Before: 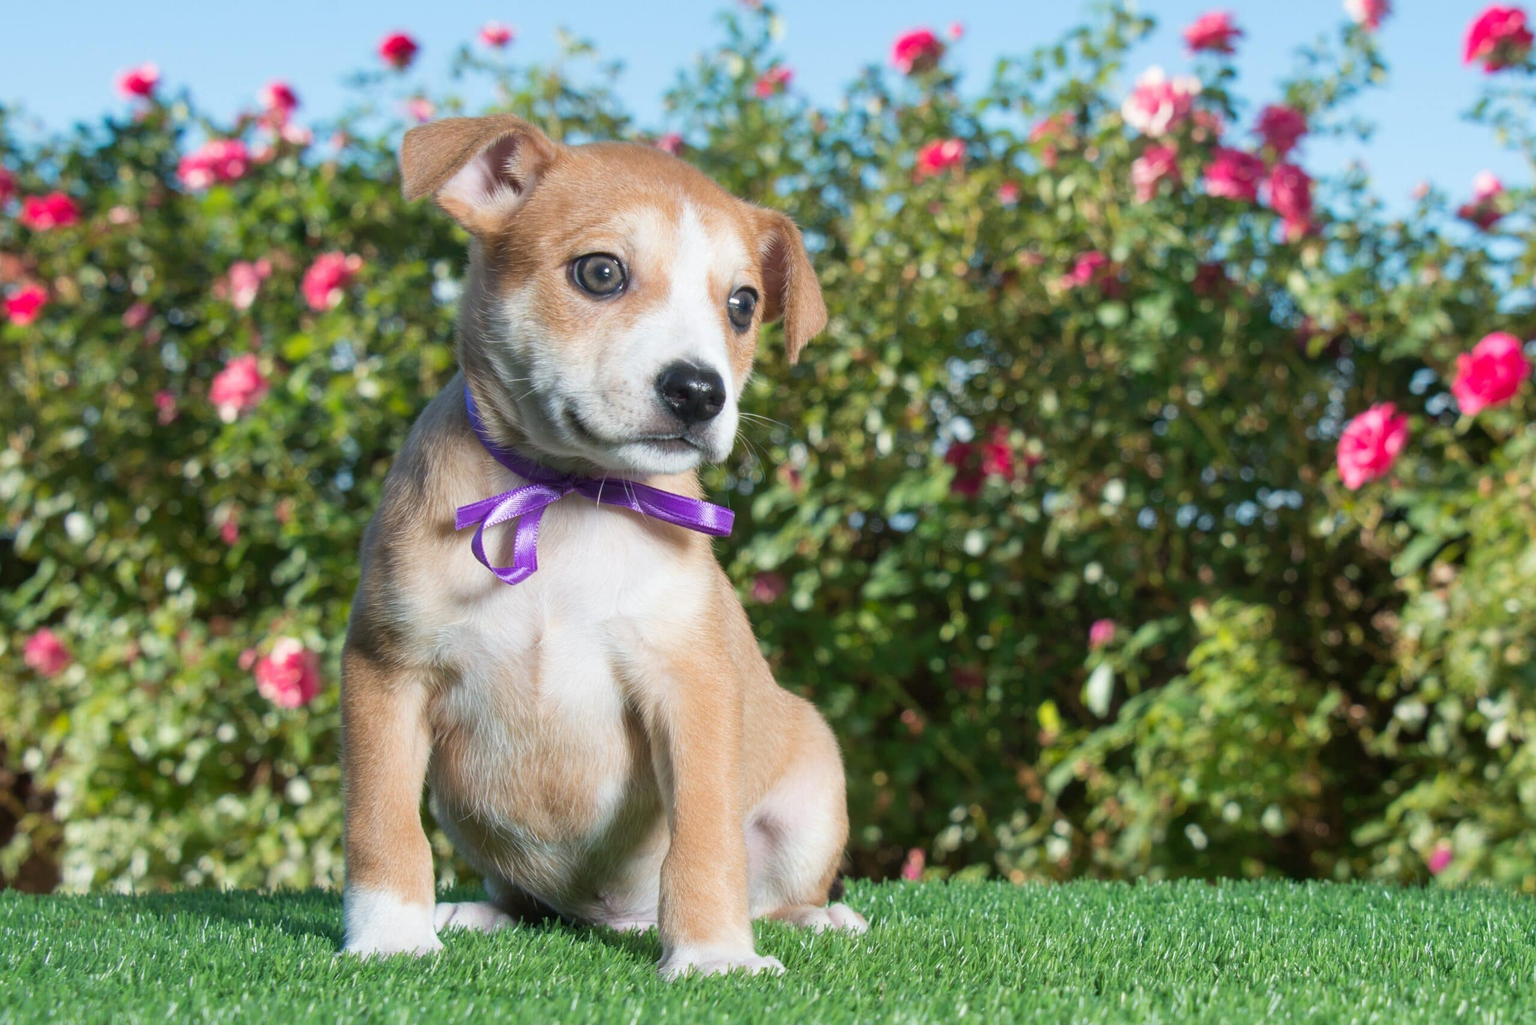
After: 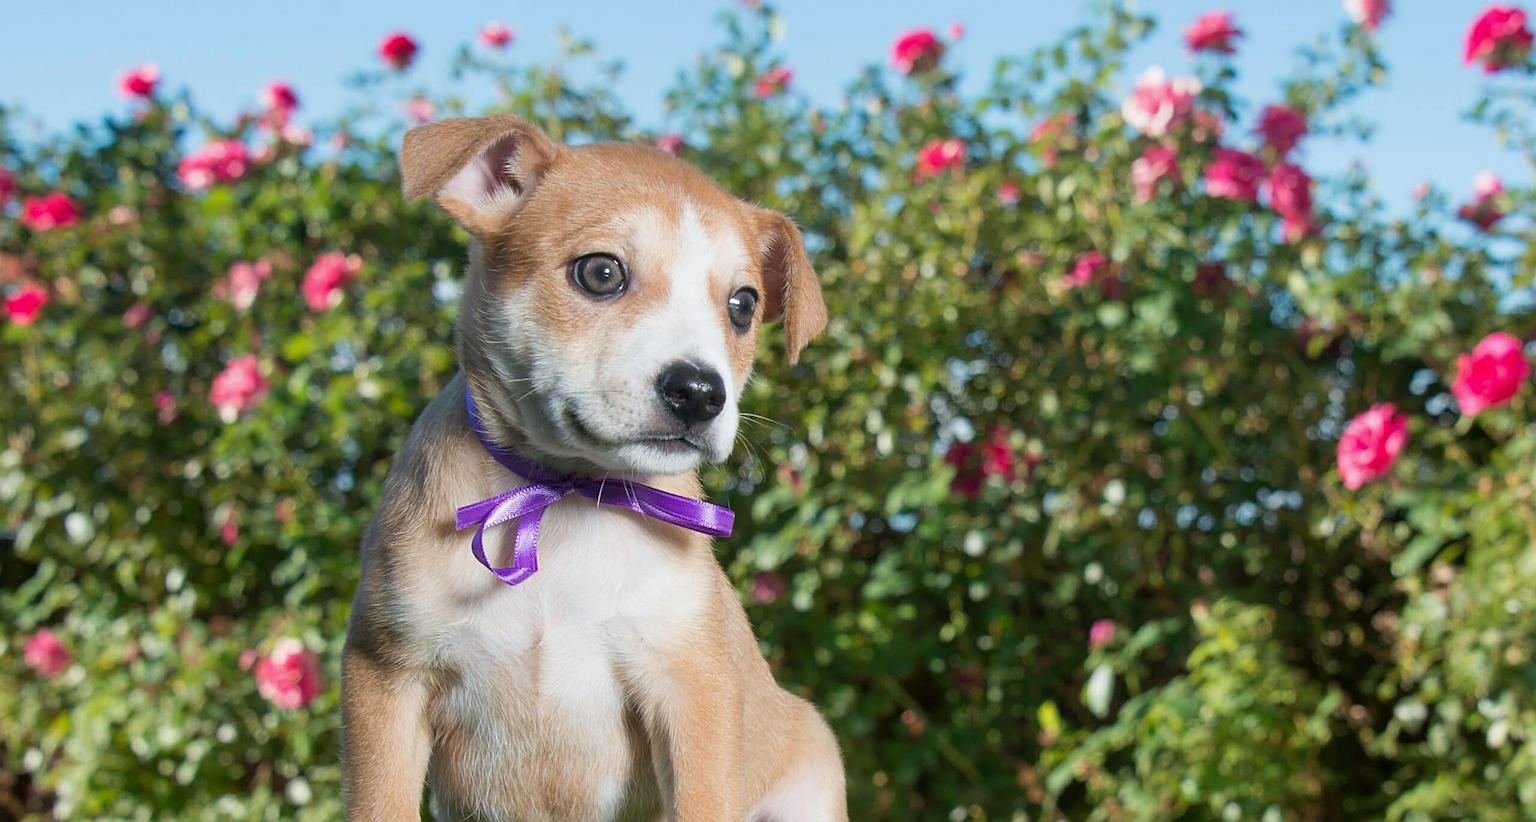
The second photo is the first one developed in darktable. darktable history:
crop: bottom 19.704%
sharpen: on, module defaults
exposure: black level correction 0.002, exposure -0.099 EV, compensate exposure bias true, compensate highlight preservation false
